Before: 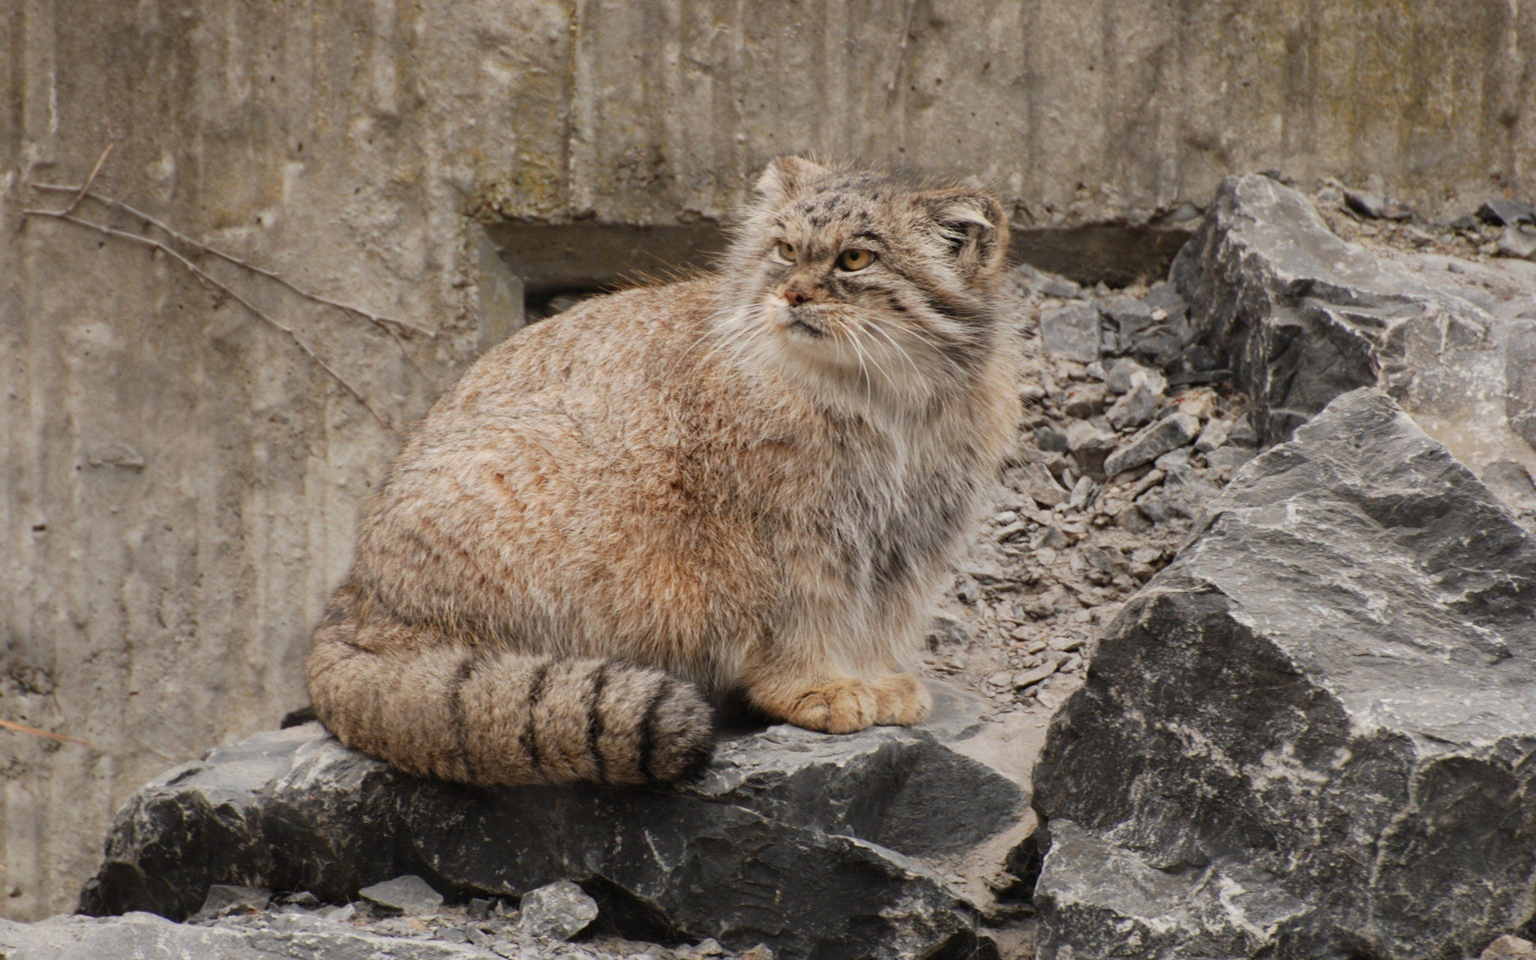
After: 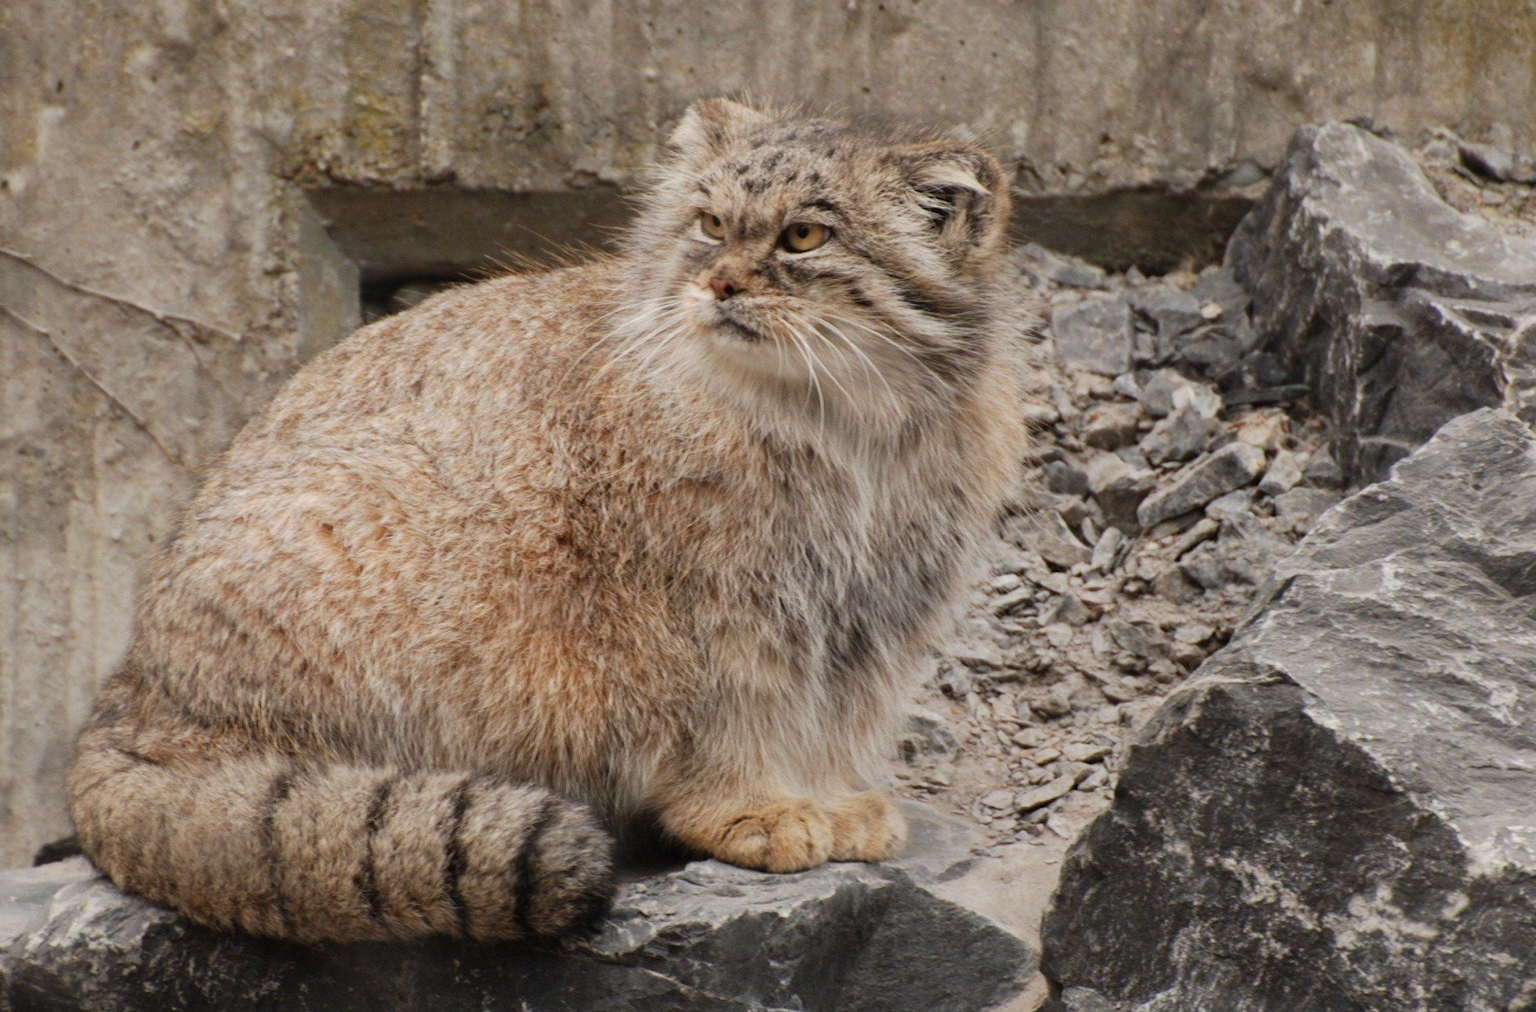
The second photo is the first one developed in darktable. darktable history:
crop: left 16.657%, top 8.67%, right 8.721%, bottom 12.627%
